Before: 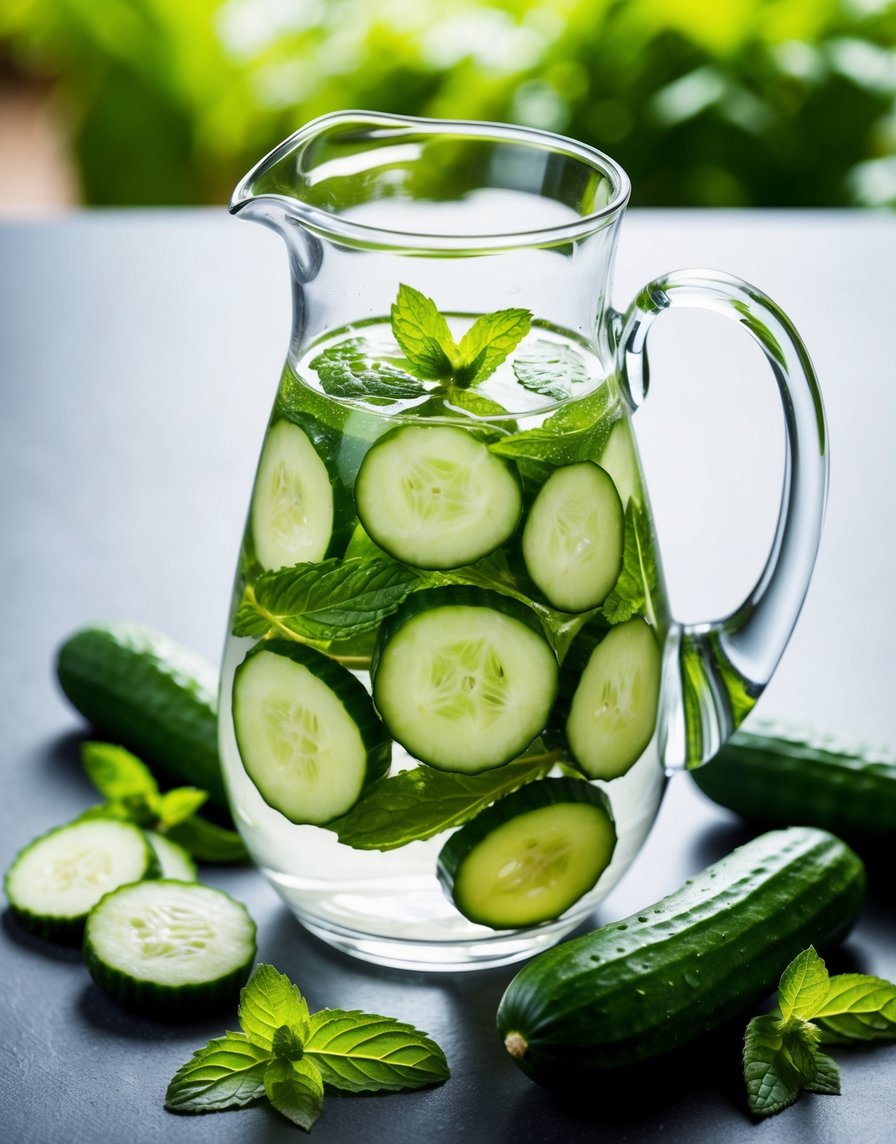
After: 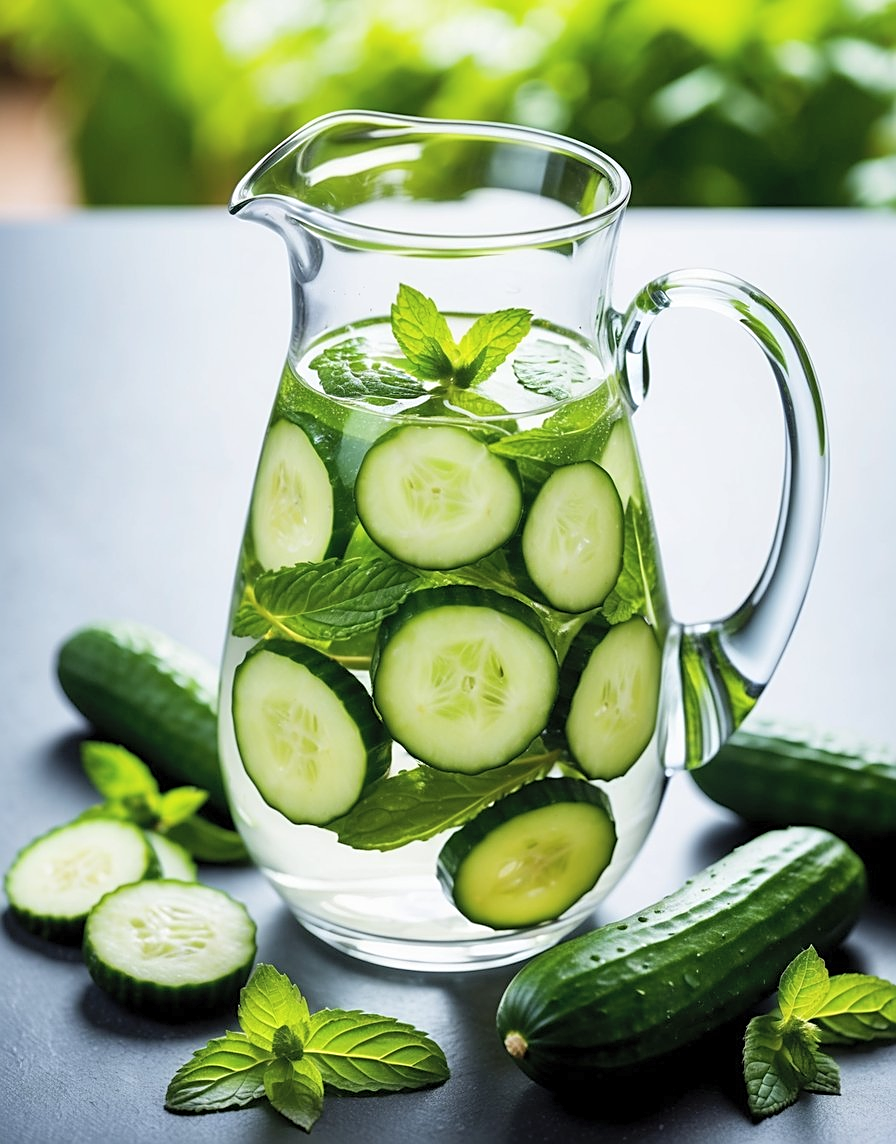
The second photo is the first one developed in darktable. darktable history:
contrast brightness saturation: brightness 0.13
sharpen: on, module defaults
